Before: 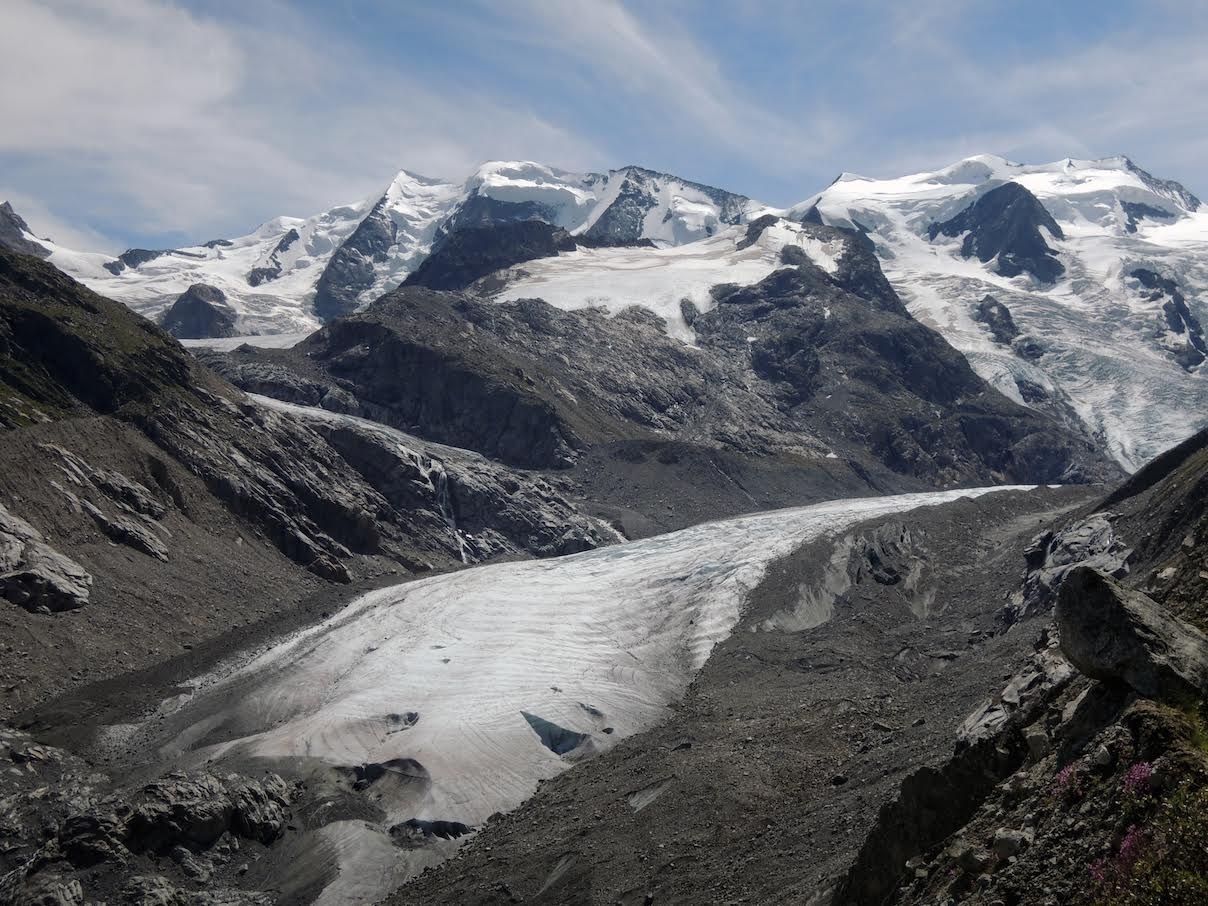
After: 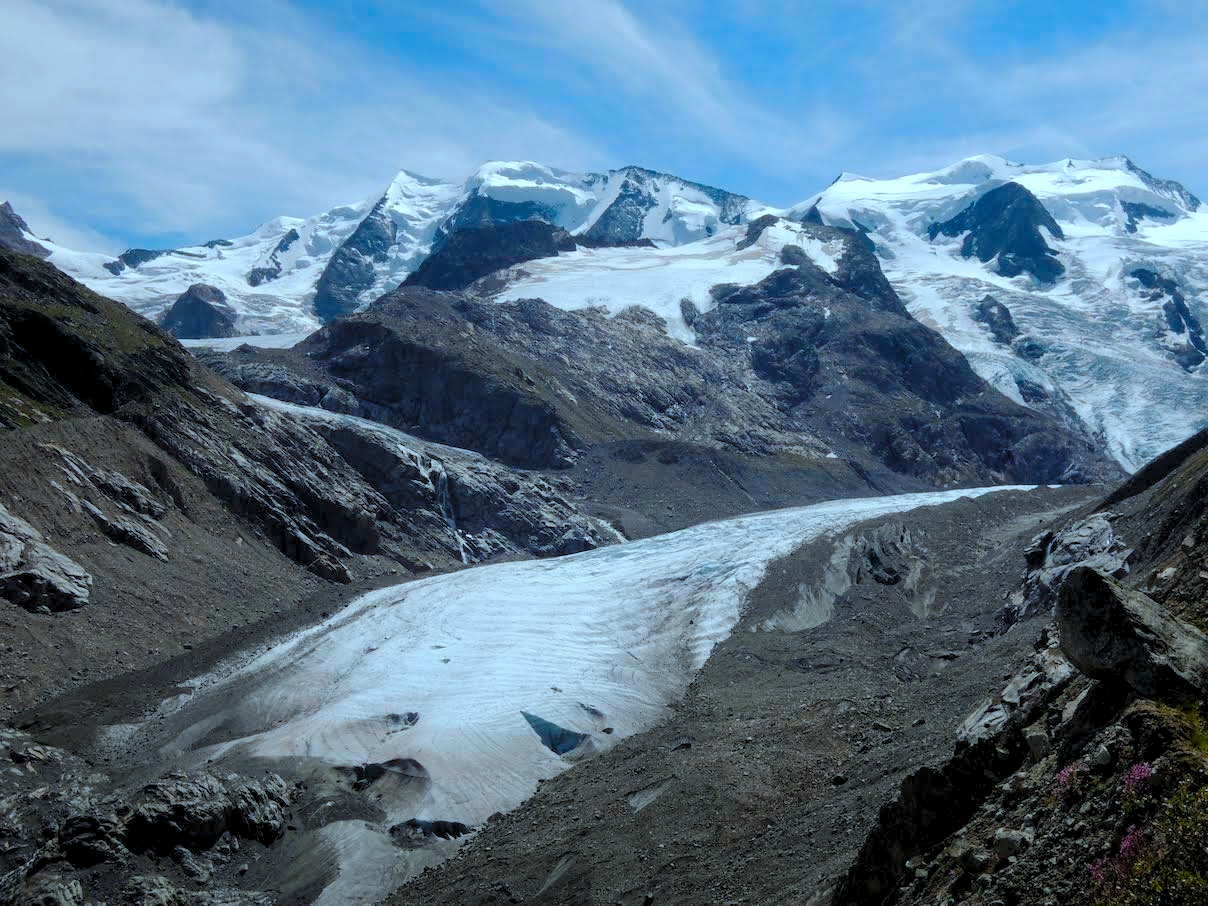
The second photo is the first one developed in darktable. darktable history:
color correction: highlights a* -10.5, highlights b* -19.1
levels: mode automatic, black 3.77%, levels [0, 0.492, 0.984]
color balance rgb: highlights gain › luminance 14.929%, perceptual saturation grading › global saturation 34.777%, perceptual saturation grading › highlights -29.877%, perceptual saturation grading › shadows 34.928%, global vibrance 24.48%, contrast -25.422%
